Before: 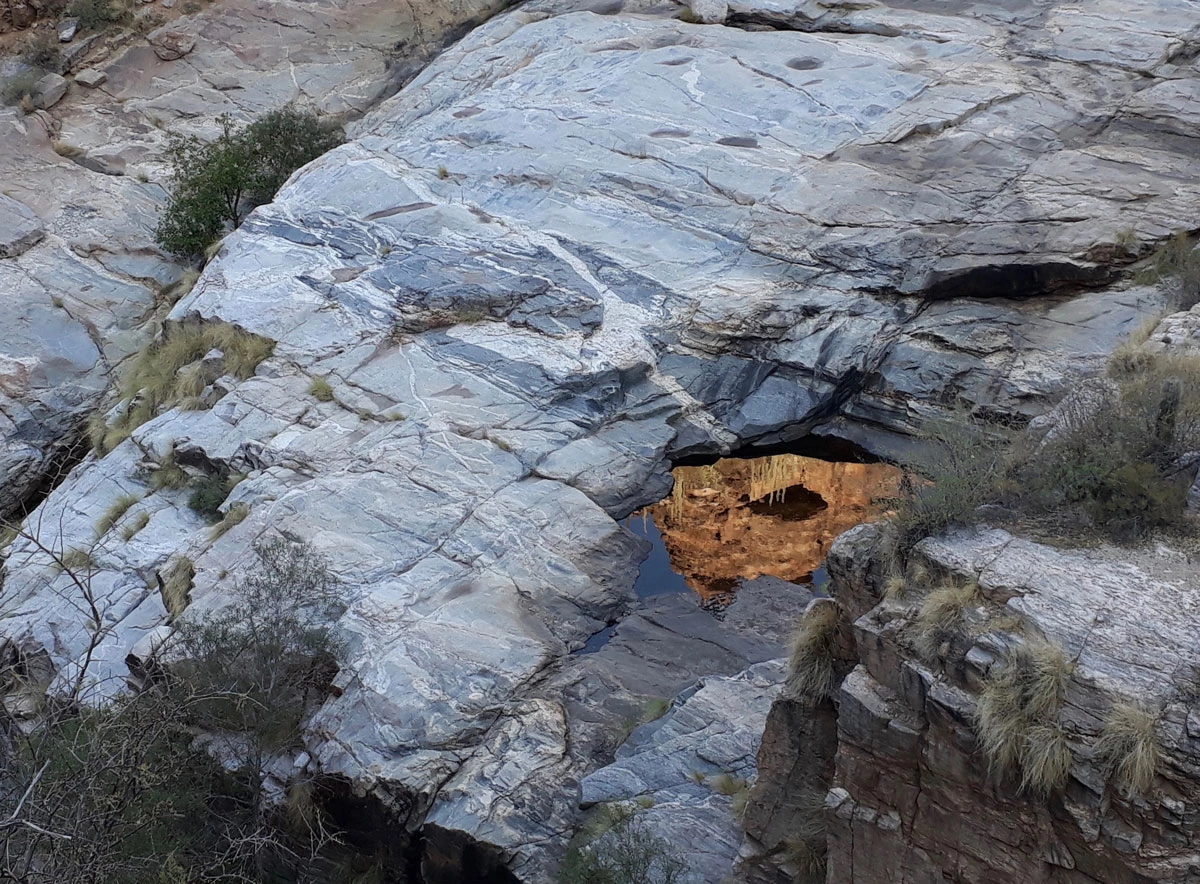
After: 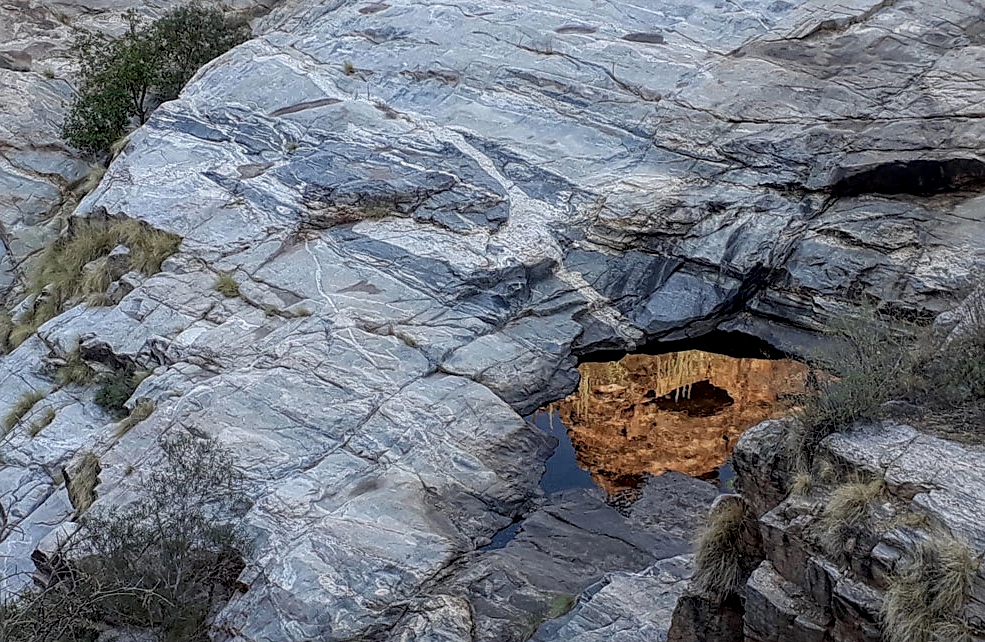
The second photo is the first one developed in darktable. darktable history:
shadows and highlights: shadows 0.608, highlights 39.53
local contrast: highlights 74%, shadows 55%, detail 177%, midtone range 0.212
exposure: black level correction 0.006, exposure -0.225 EV, compensate highlight preservation false
crop: left 7.856%, top 11.839%, right 10.018%, bottom 15.427%
sharpen: on, module defaults
